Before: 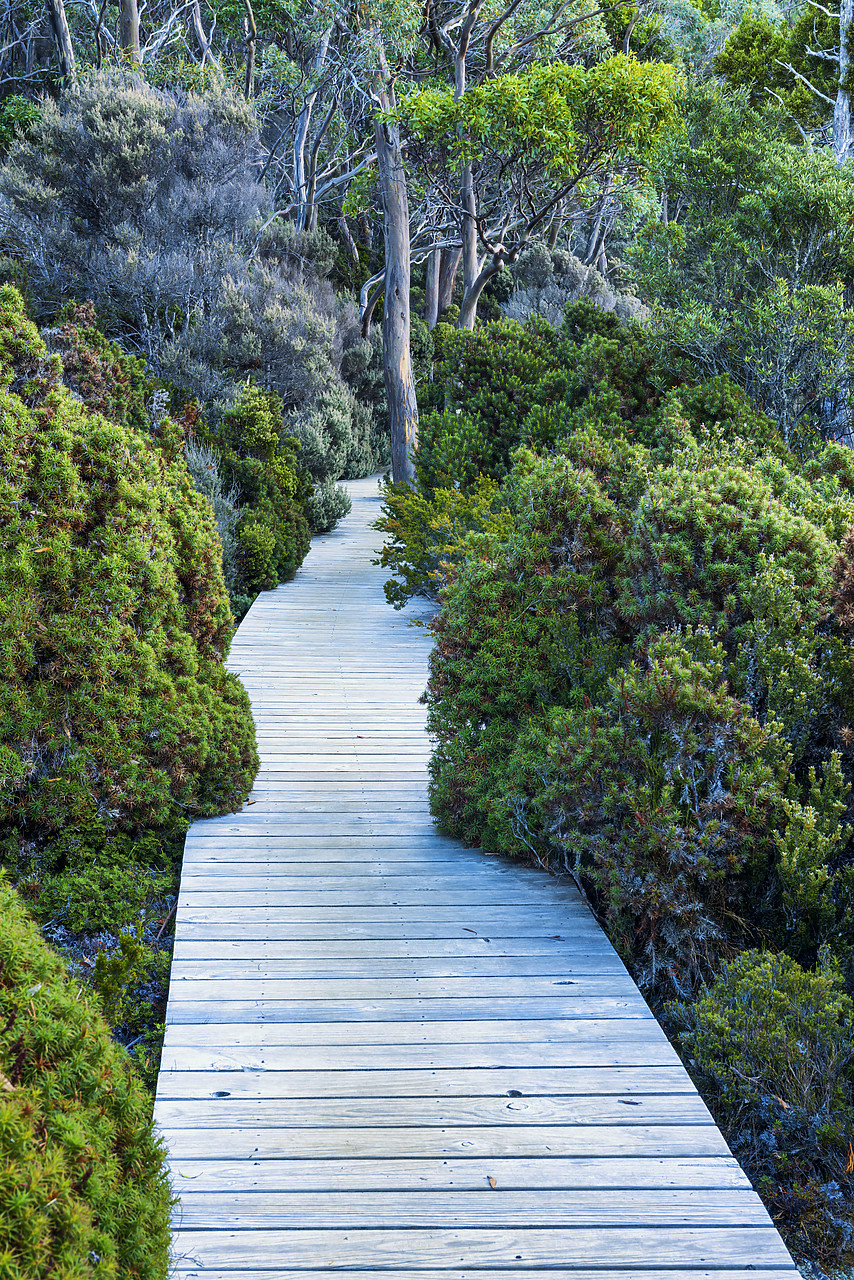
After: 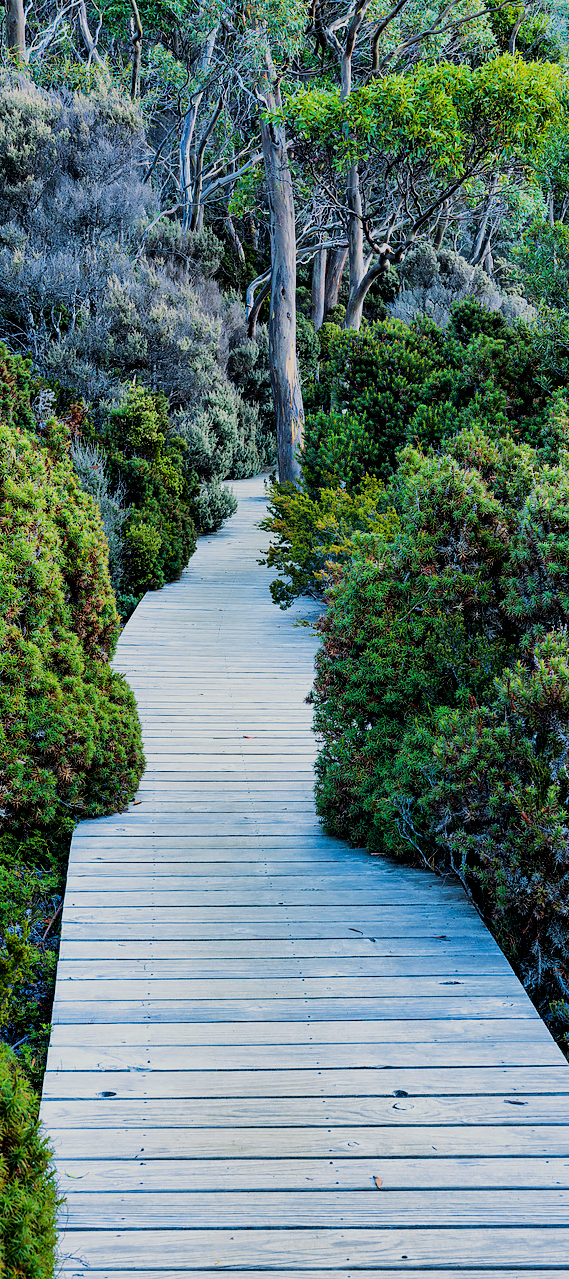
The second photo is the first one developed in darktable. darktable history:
crop and rotate: left 13.409%, right 19.924%
shadows and highlights: shadows 30.86, highlights 0, soften with gaussian
filmic rgb: black relative exposure -5 EV, hardness 2.88, contrast 1.1, highlights saturation mix -20%
